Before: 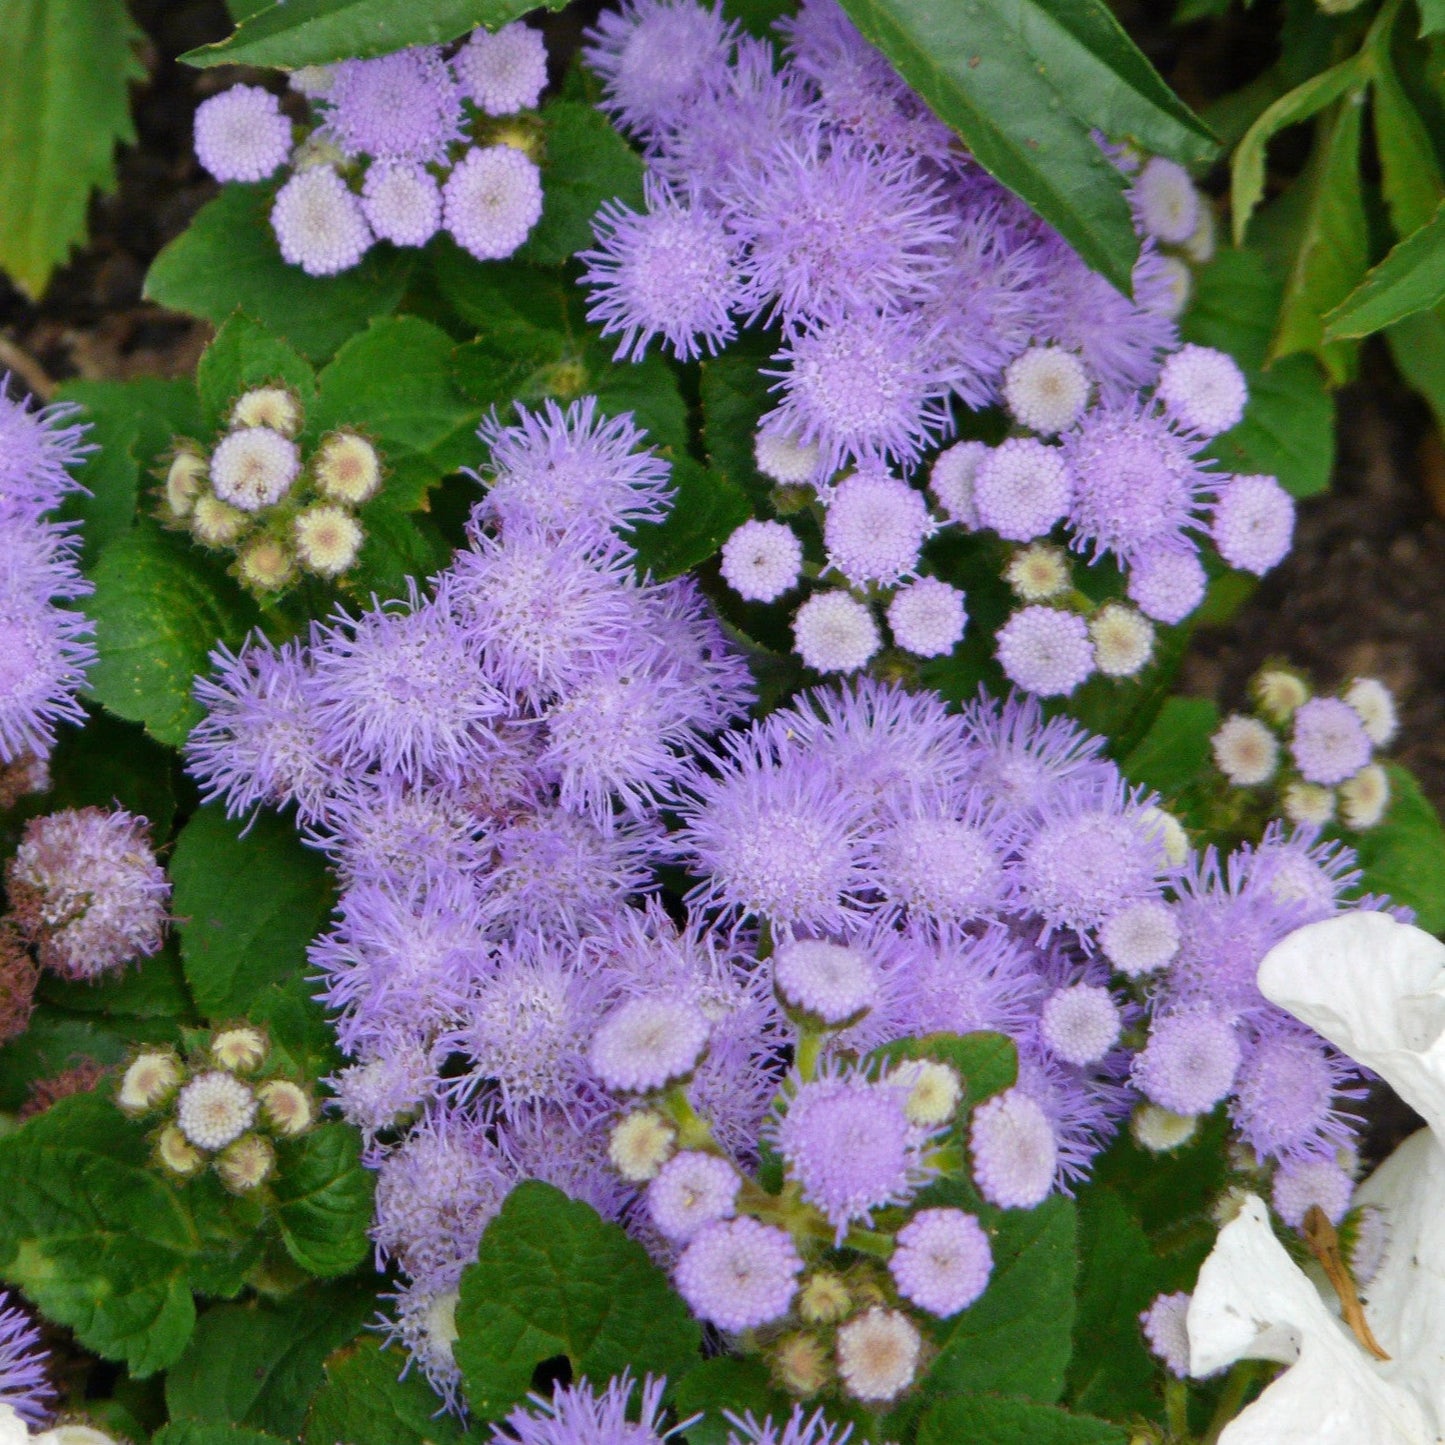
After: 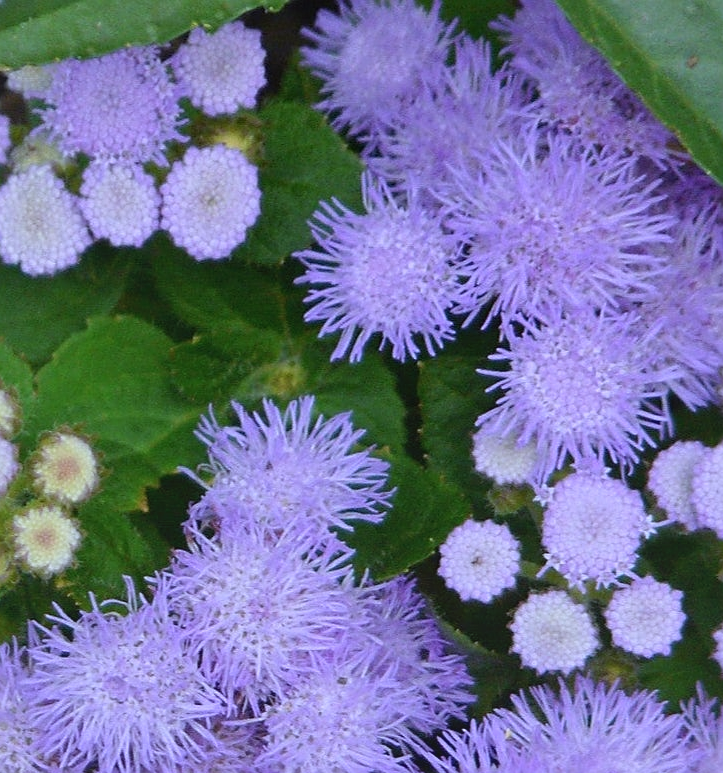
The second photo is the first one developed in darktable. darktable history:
white balance: red 0.924, blue 1.095
contrast brightness saturation: saturation -0.05
exposure: exposure -0.072 EV, compensate highlight preservation false
bloom: size 40%
crop: left 19.556%, right 30.401%, bottom 46.458%
sharpen: on, module defaults
